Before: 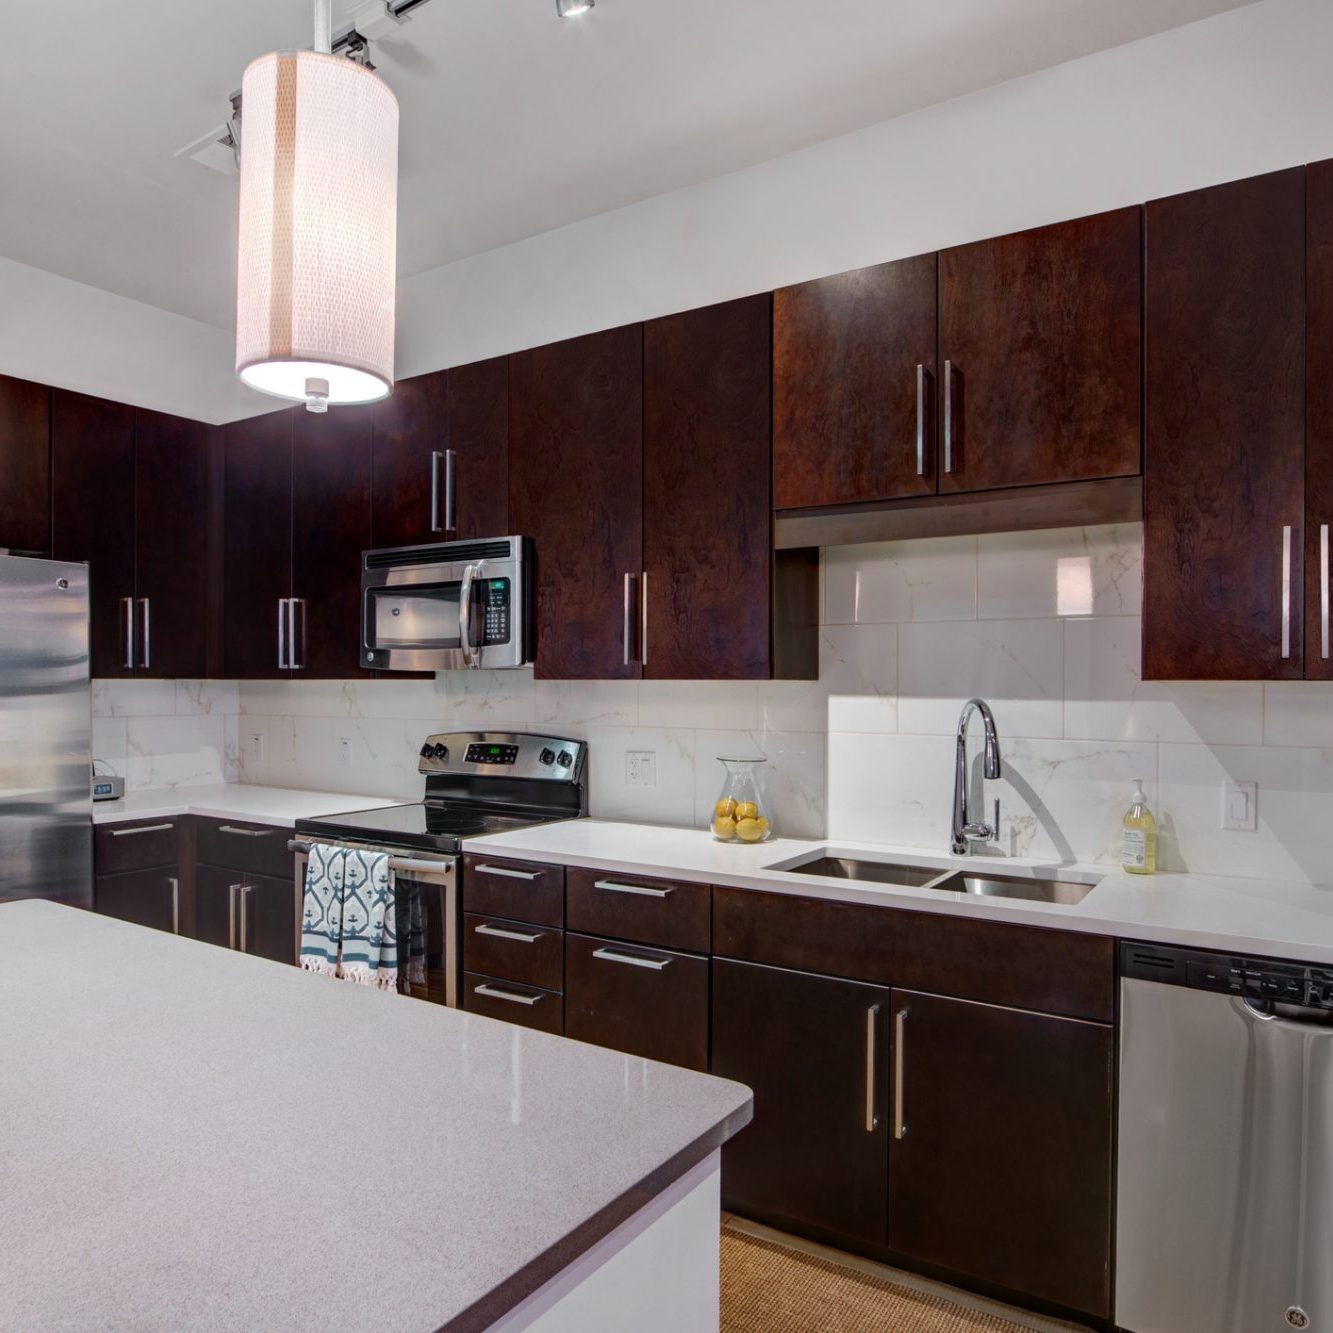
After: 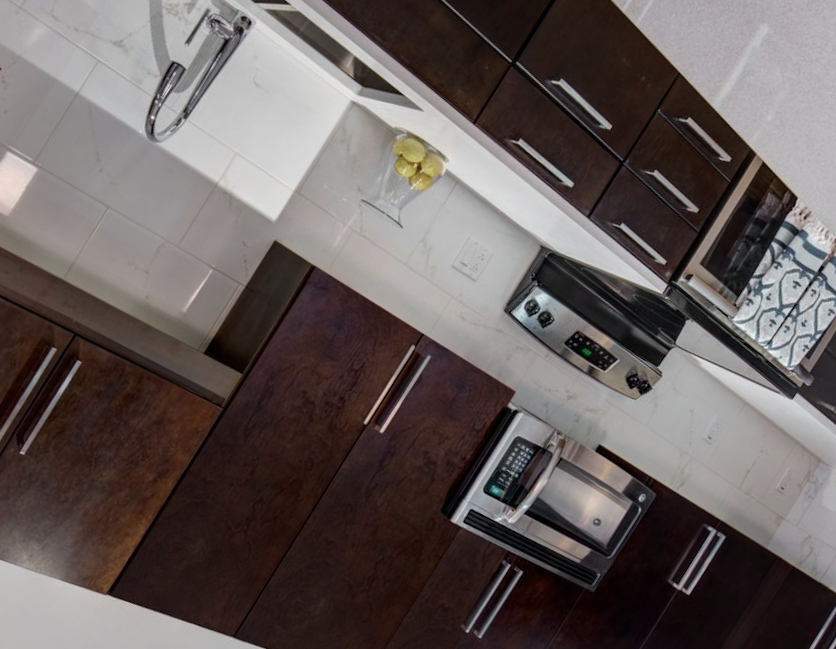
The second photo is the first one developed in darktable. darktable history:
crop and rotate: angle 147.96°, left 9.093%, top 15.66%, right 4.371%, bottom 17.176%
color zones: curves: ch1 [(0.113, 0.438) (0.75, 0.5)]; ch2 [(0.12, 0.526) (0.75, 0.5)], mix 100.29%
